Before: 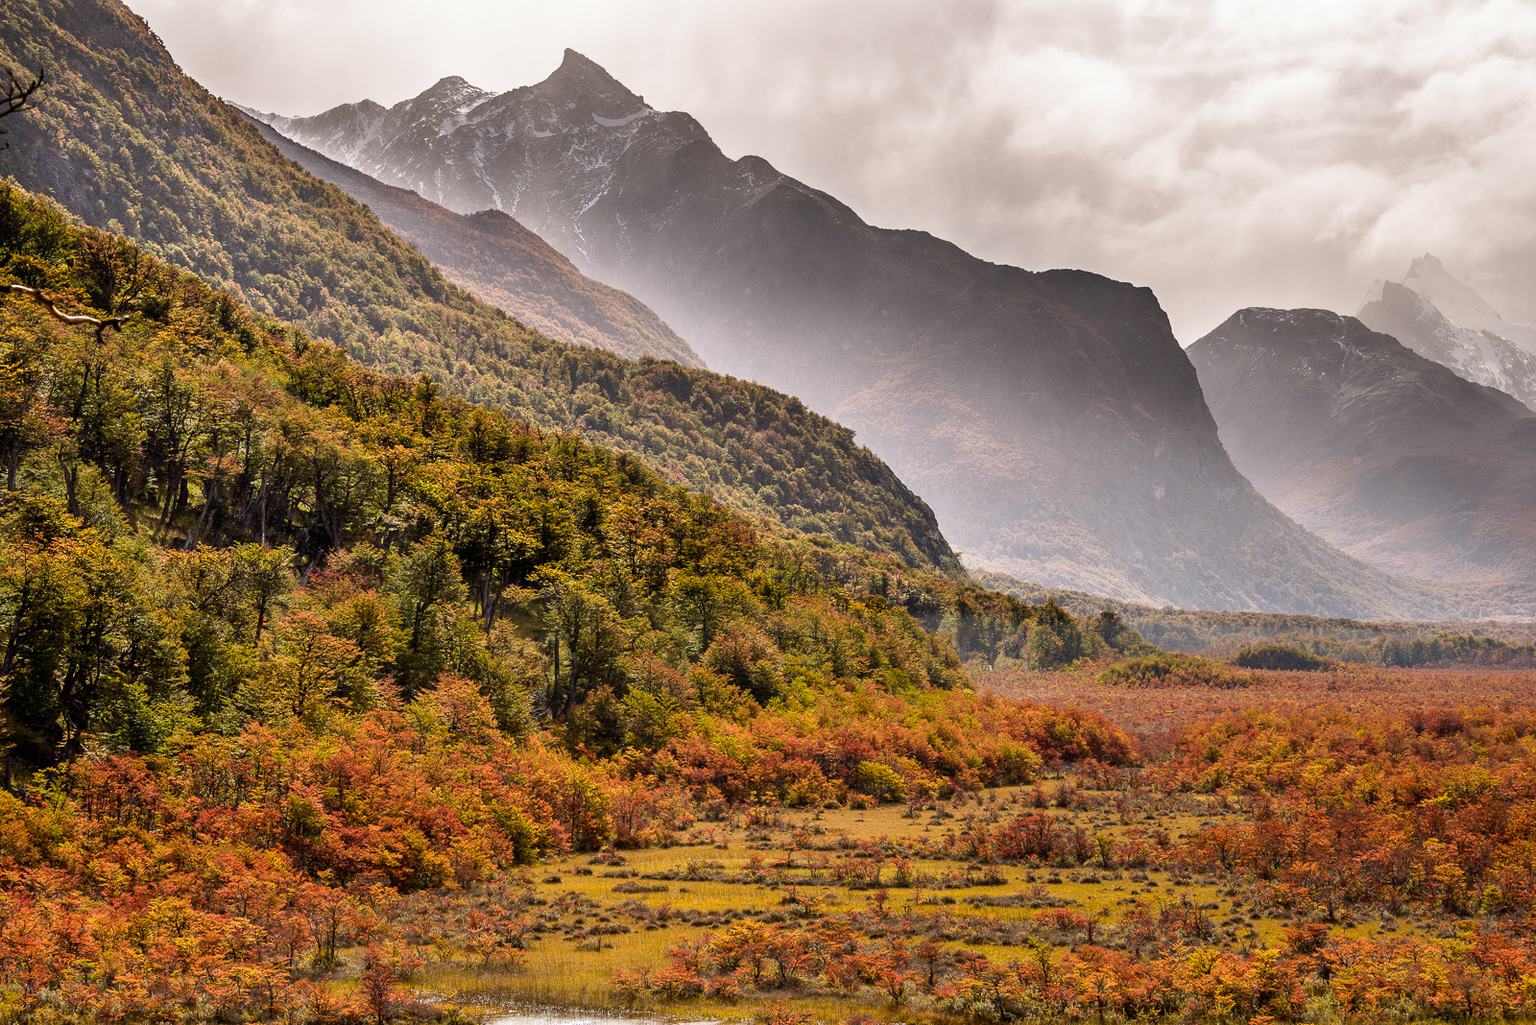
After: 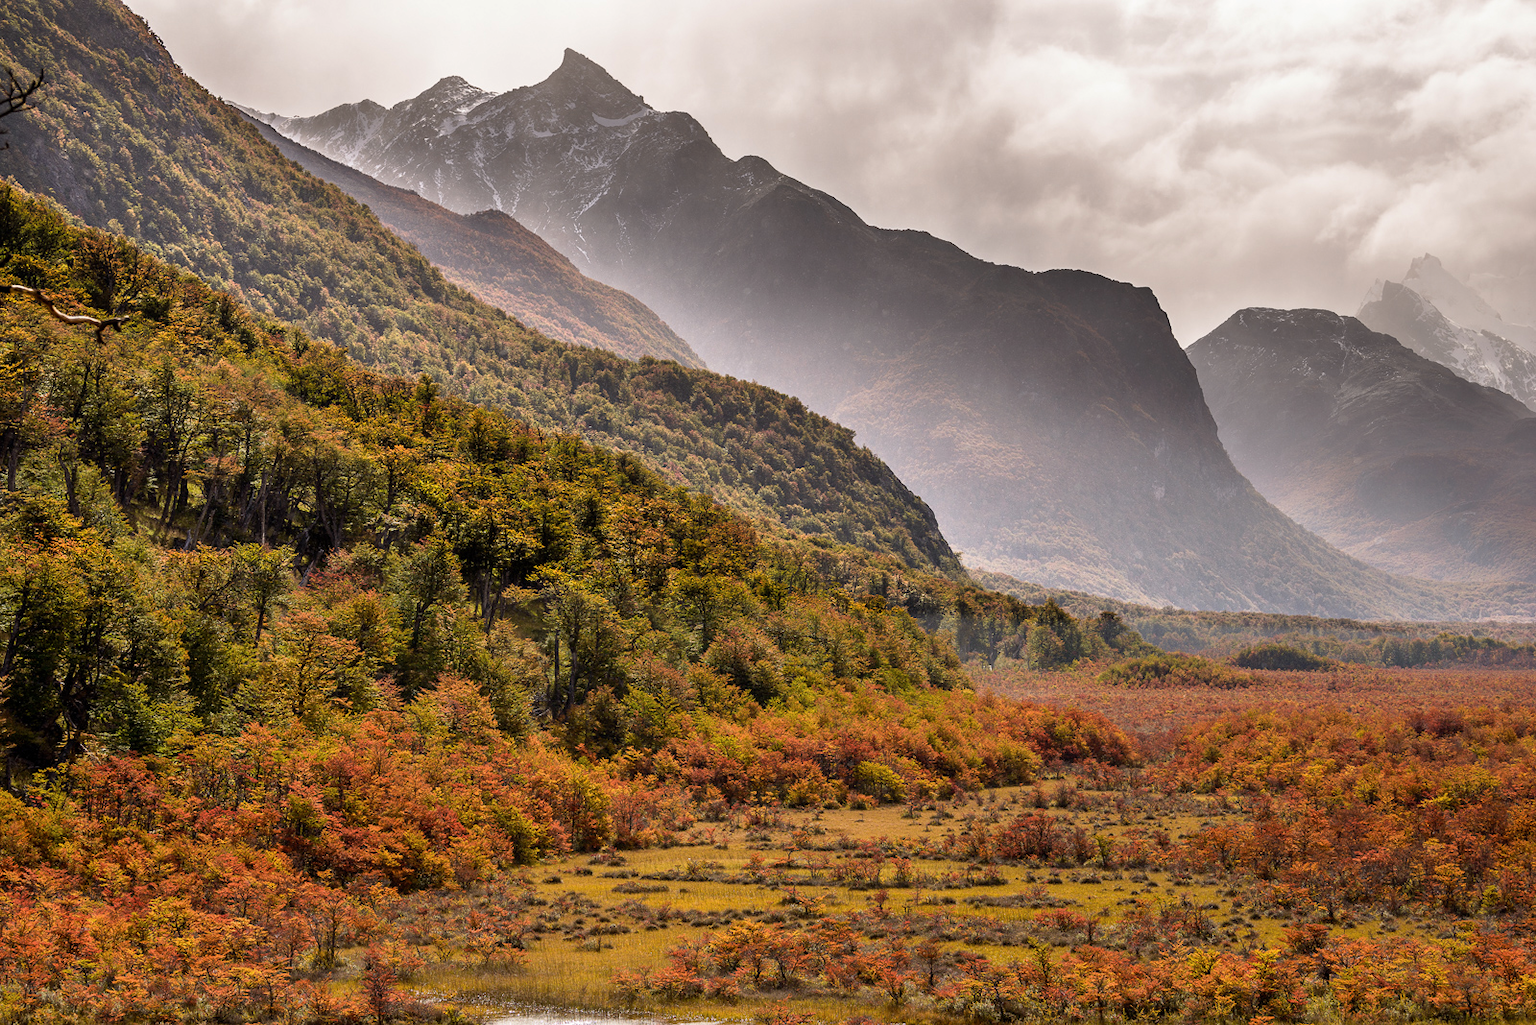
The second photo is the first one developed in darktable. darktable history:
tone curve: curves: ch0 [(0, 0) (0.077, 0.082) (0.765, 0.73) (1, 1)], preserve colors none
